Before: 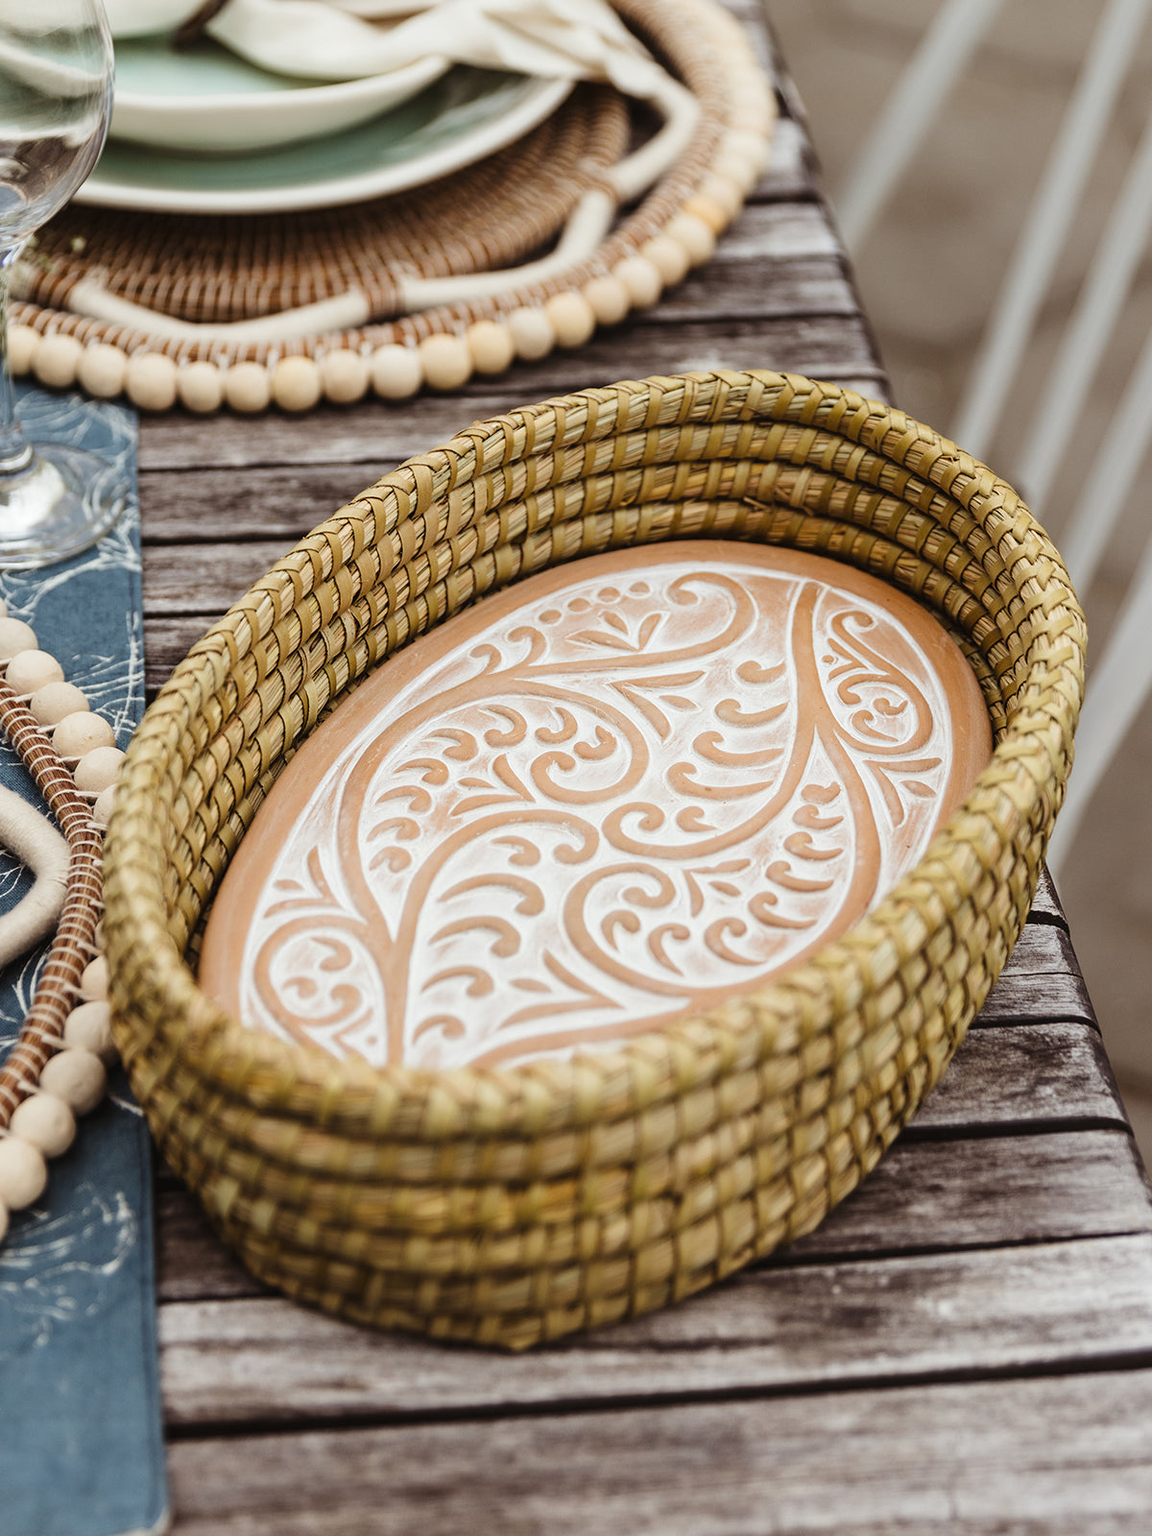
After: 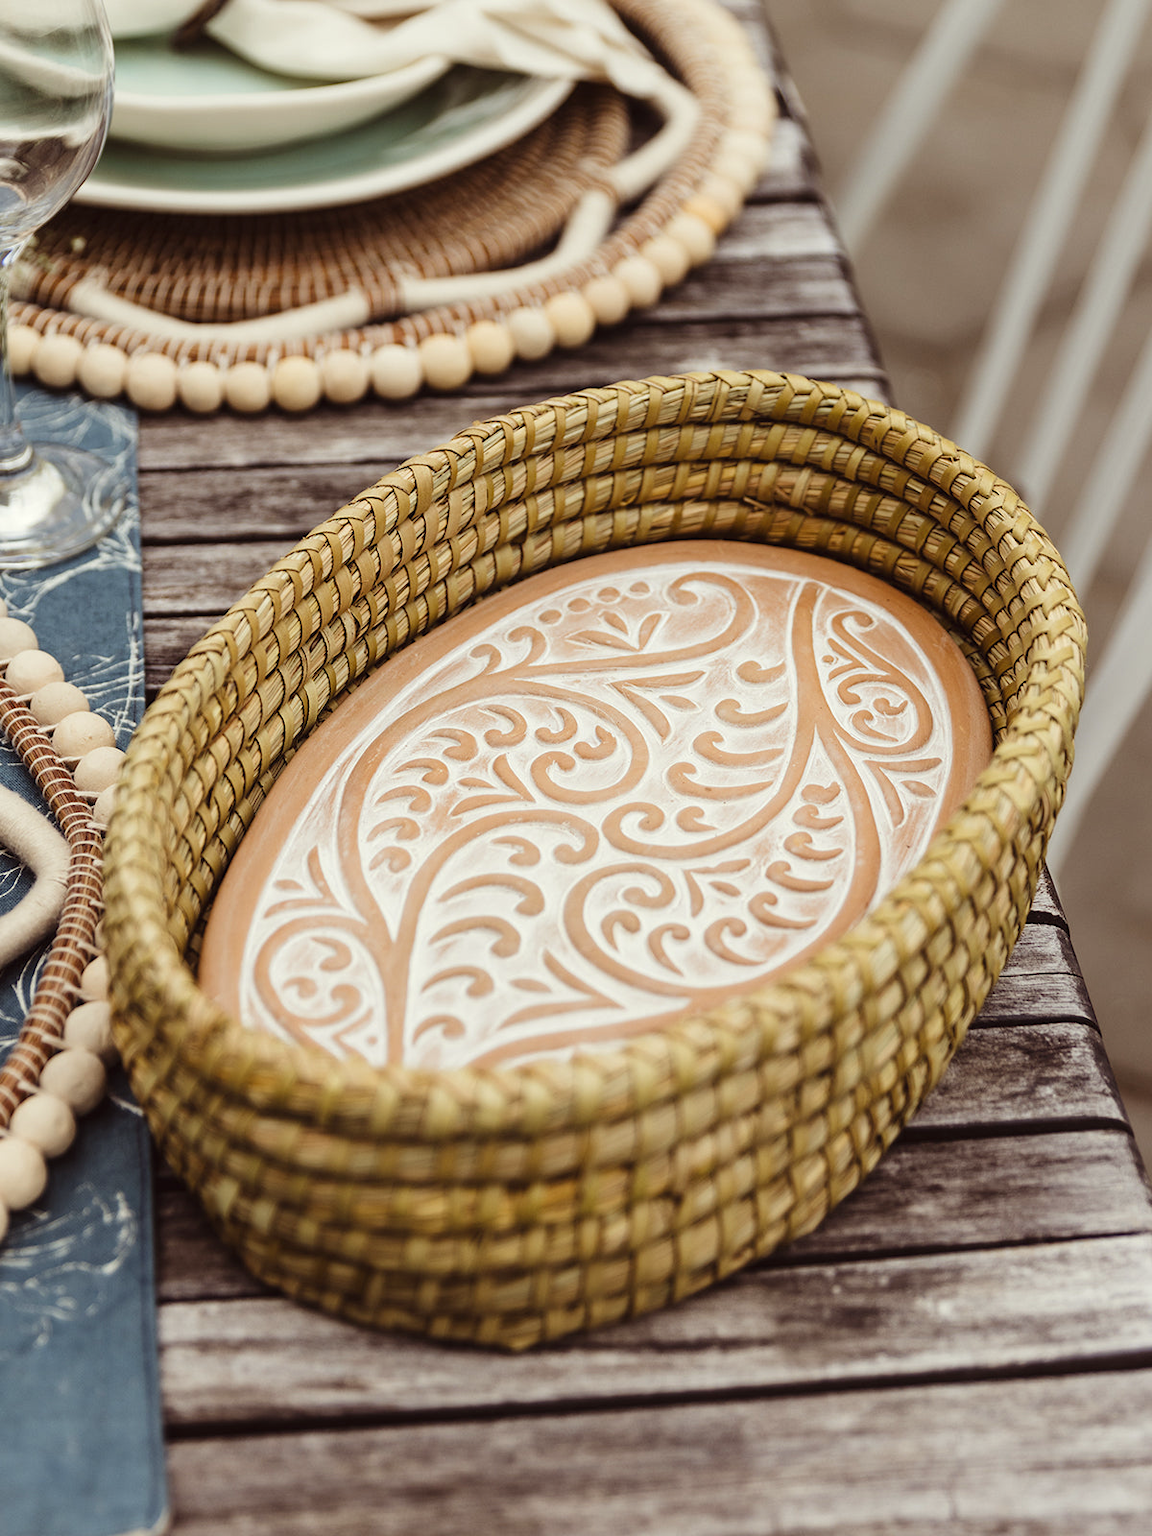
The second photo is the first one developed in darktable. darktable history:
color correction: highlights a* -0.95, highlights b* 4.5, shadows a* 3.55
color balance: output saturation 98.5%
